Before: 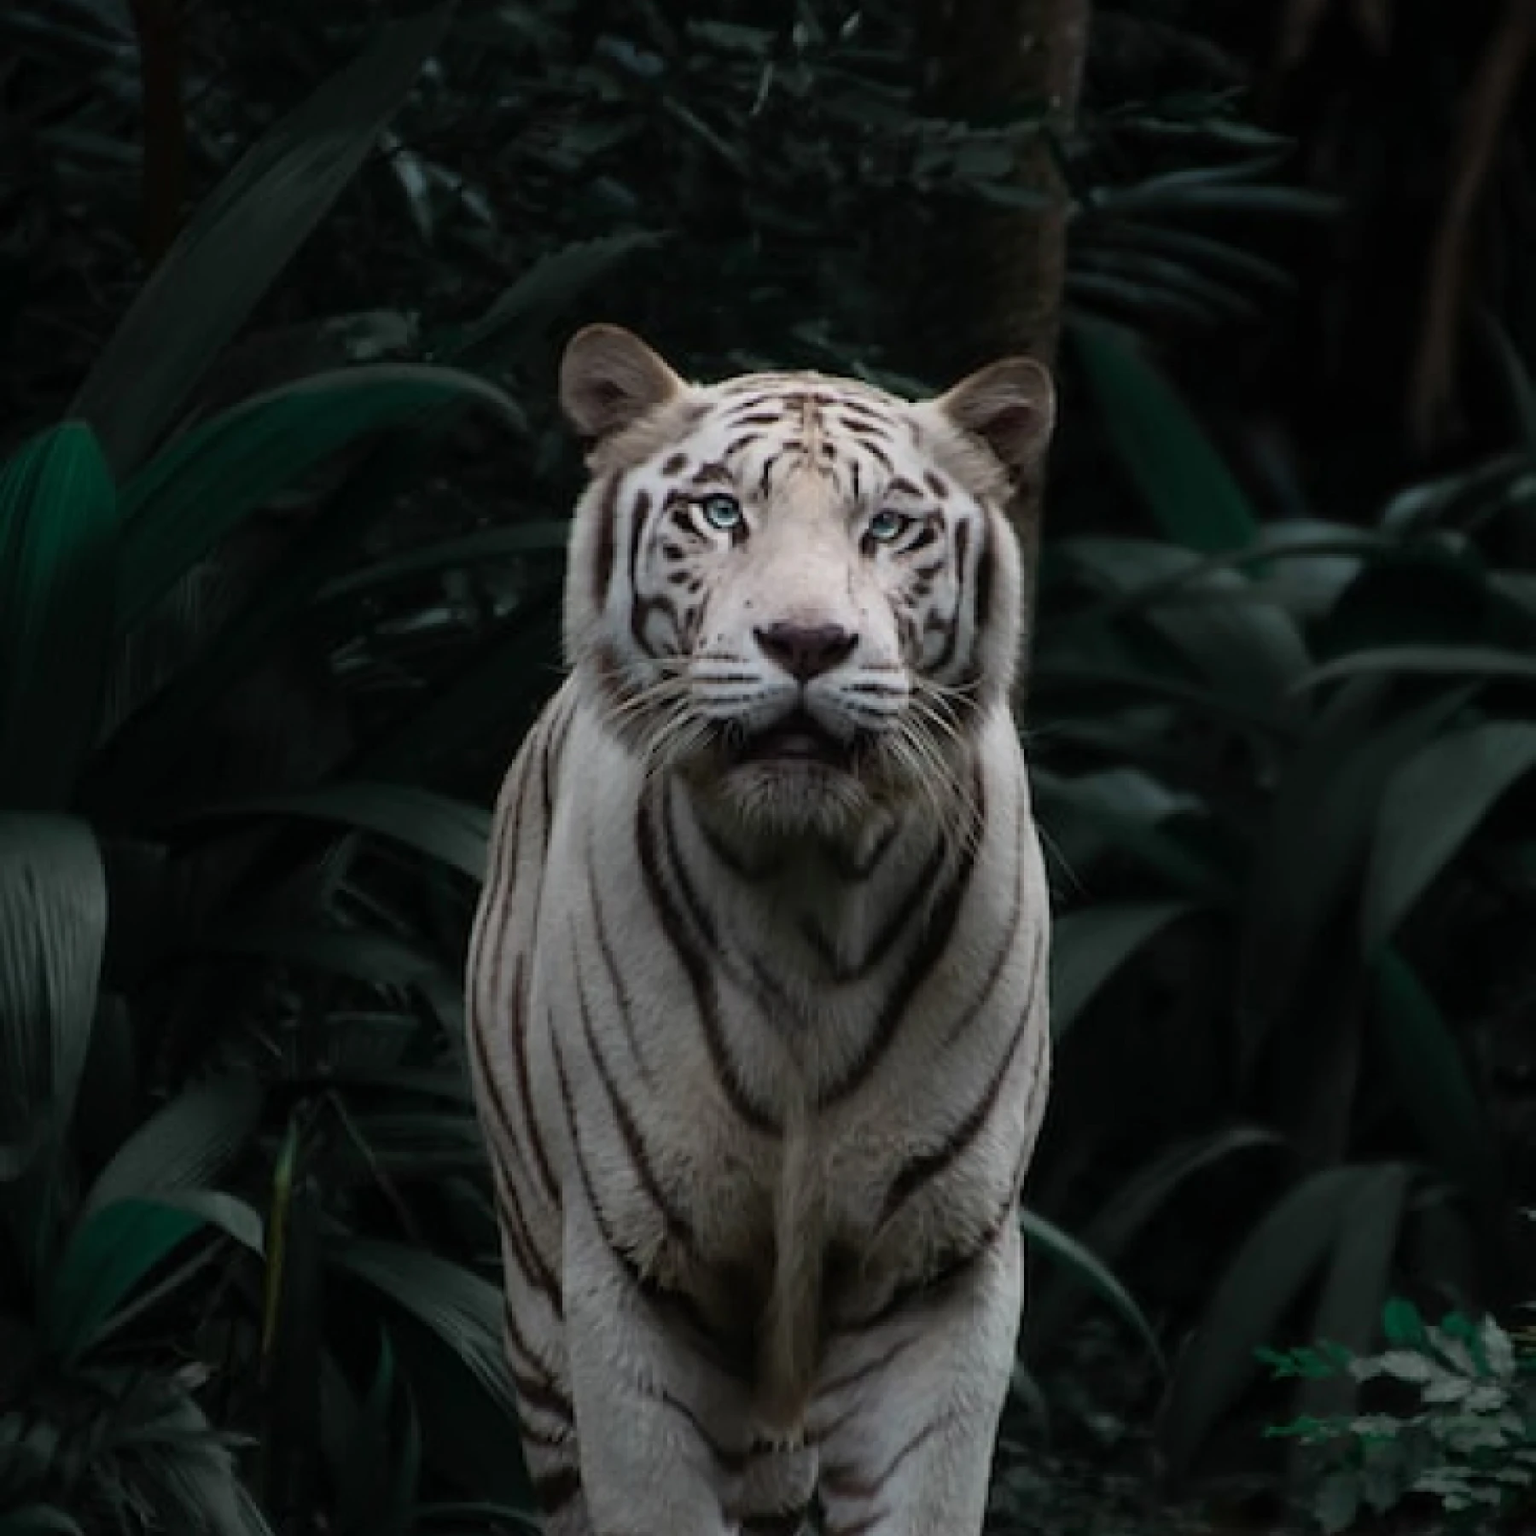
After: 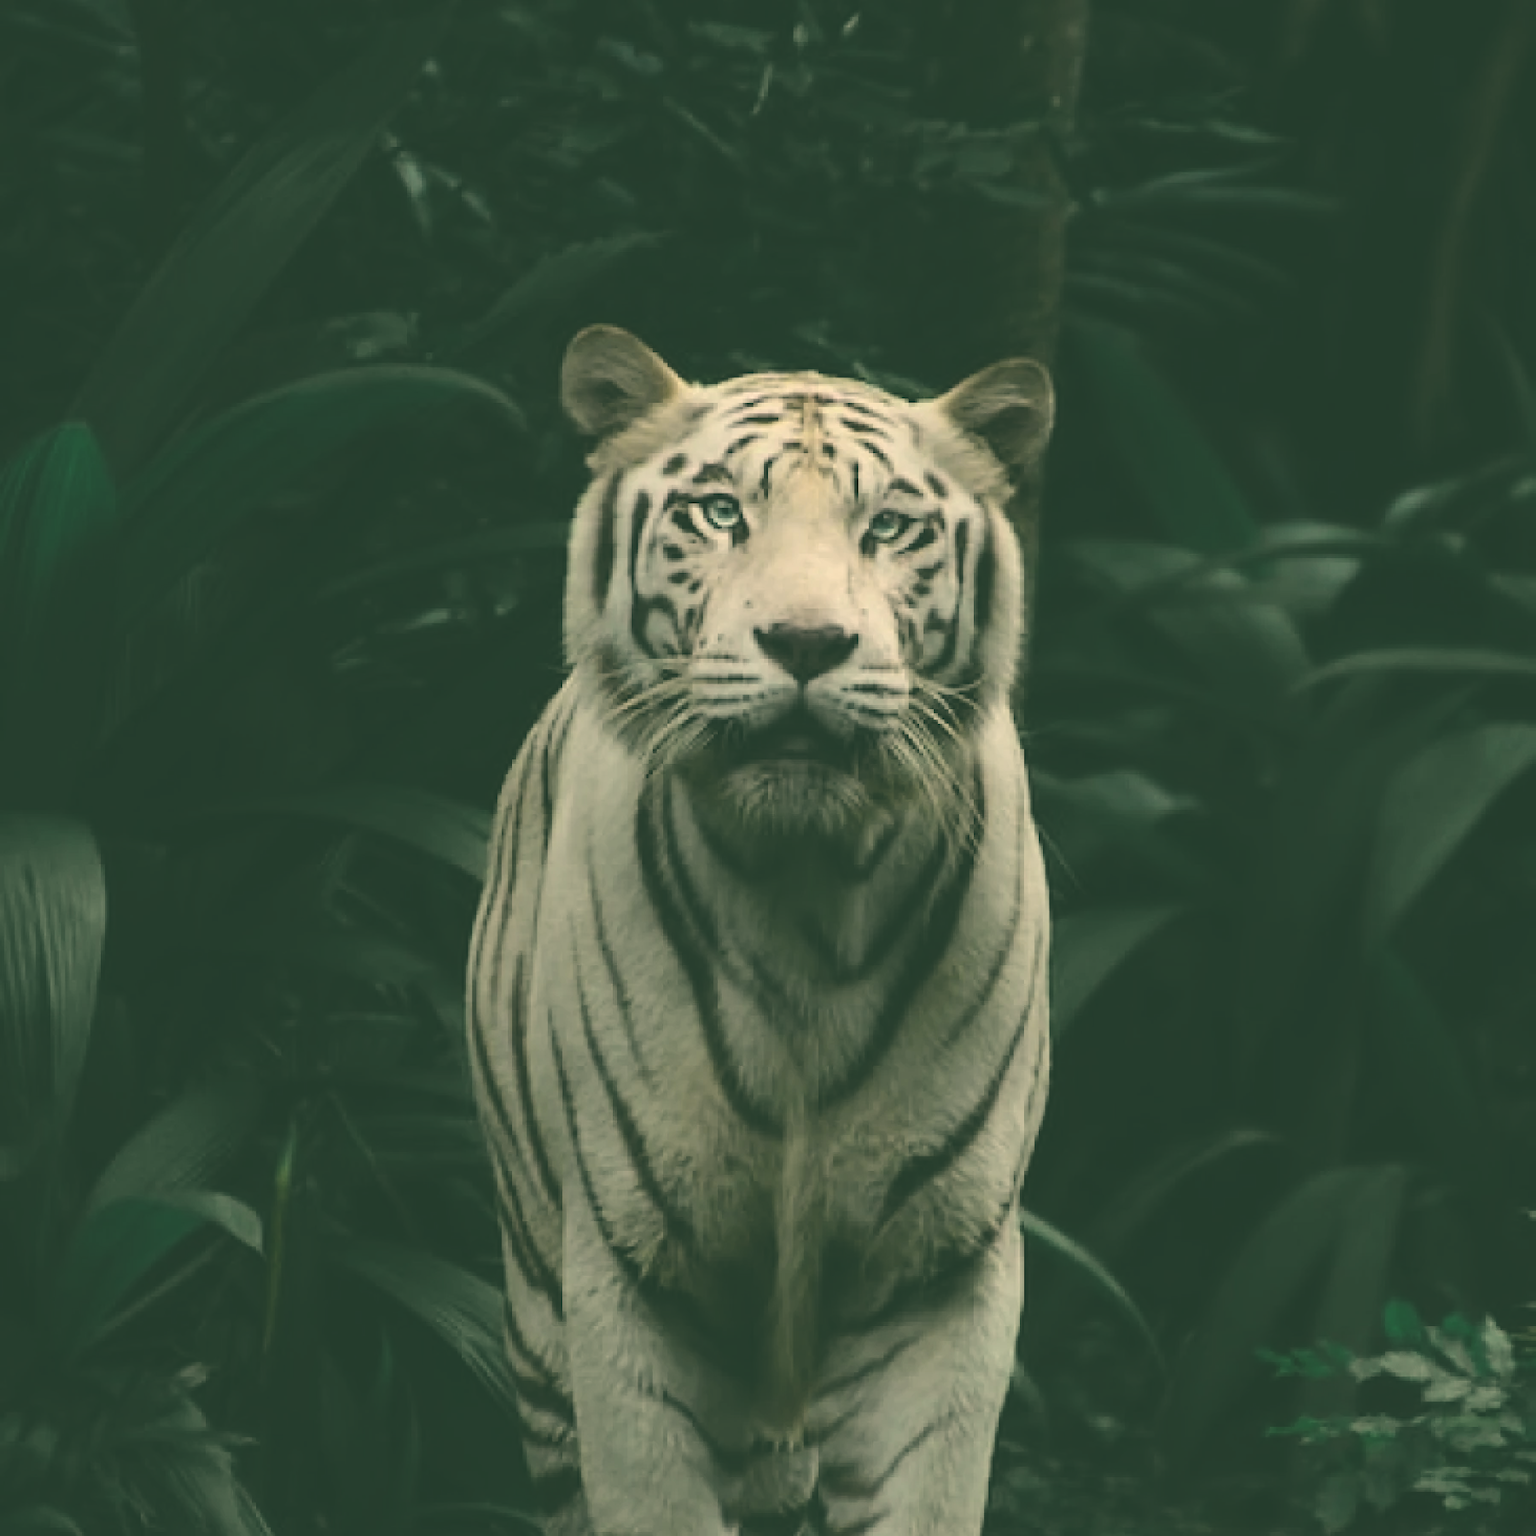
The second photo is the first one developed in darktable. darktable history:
exposure: black level correction -0.04, exposure 0.06 EV, compensate highlight preservation false
tone curve: curves: ch0 [(0, 0) (0.035, 0.017) (0.131, 0.108) (0.279, 0.279) (0.476, 0.554) (0.617, 0.693) (0.704, 0.77) (0.801, 0.854) (0.895, 0.927) (1, 0.976)]; ch1 [(0, 0) (0.318, 0.278) (0.444, 0.427) (0.493, 0.488) (0.508, 0.502) (0.534, 0.526) (0.562, 0.555) (0.645, 0.648) (0.746, 0.764) (1, 1)]; ch2 [(0, 0) (0.316, 0.292) (0.381, 0.37) (0.423, 0.448) (0.476, 0.482) (0.502, 0.495) (0.522, 0.518) (0.533, 0.532) (0.593, 0.622) (0.634, 0.663) (0.7, 0.7) (0.861, 0.808) (1, 0.951)], color space Lab, independent channels, preserve colors none
color correction: highlights a* 4.77, highlights b* 23.62, shadows a* -16.05, shadows b* 3.88
